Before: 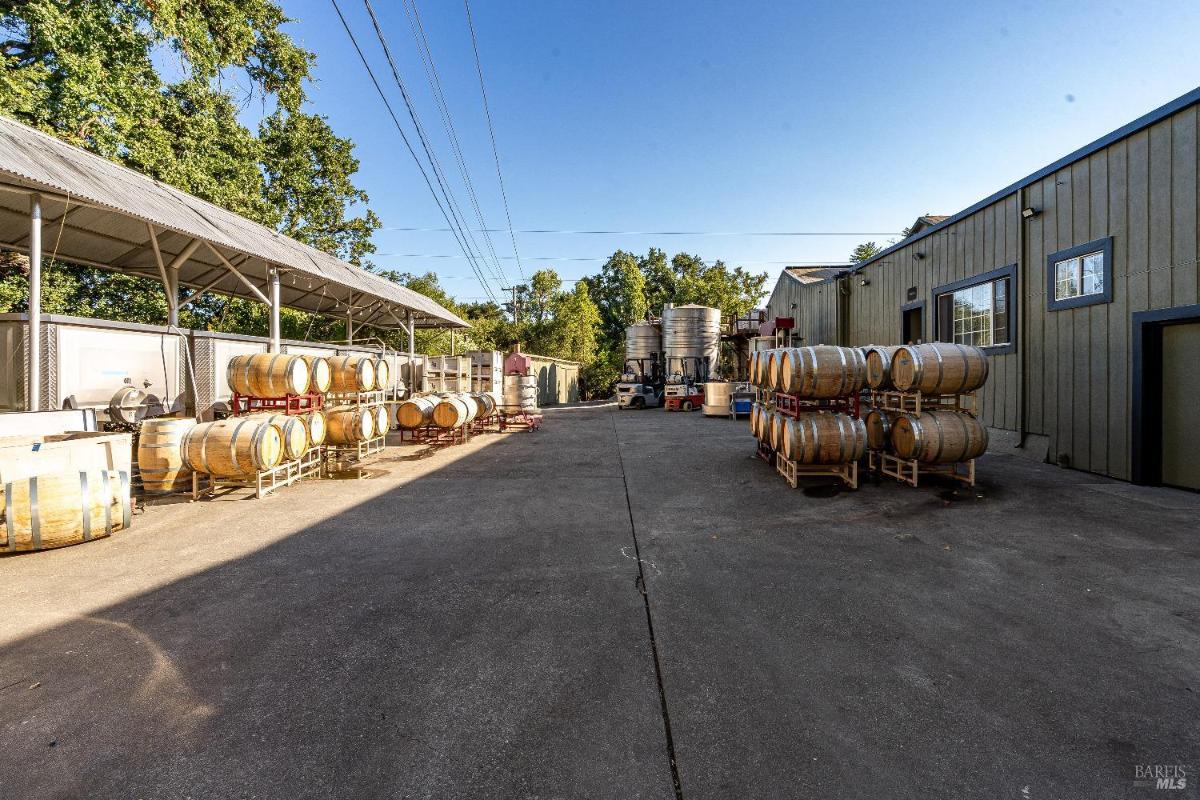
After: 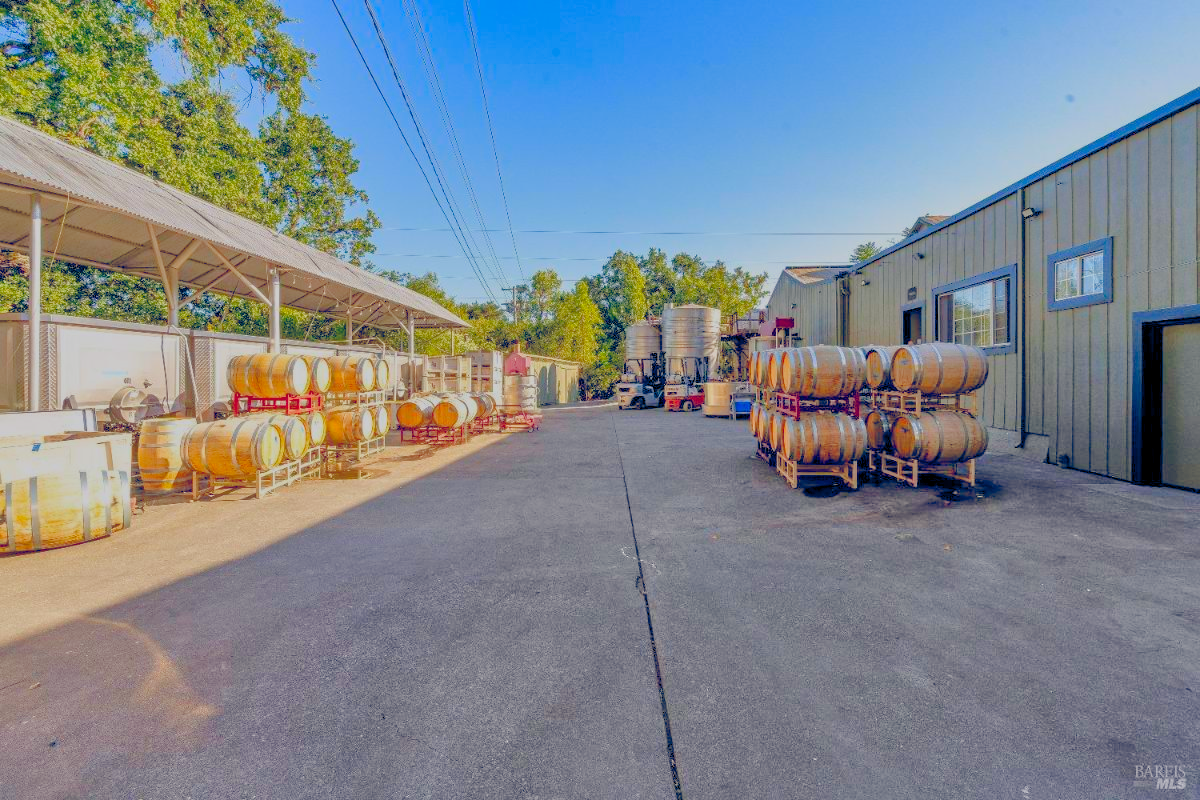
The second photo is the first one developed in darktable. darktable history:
tone equalizer: -7 EV 0.159 EV, -6 EV 0.565 EV, -5 EV 1.12 EV, -4 EV 1.34 EV, -3 EV 1.17 EV, -2 EV 0.6 EV, -1 EV 0.159 EV
color balance rgb: global offset › chroma 0.253%, global offset › hue 256.14°, linear chroma grading › global chroma 8.661%, perceptual saturation grading › global saturation 25.452%, perceptual brilliance grading › mid-tones 9.241%, perceptual brilliance grading › shadows 15.793%, contrast -29.698%
